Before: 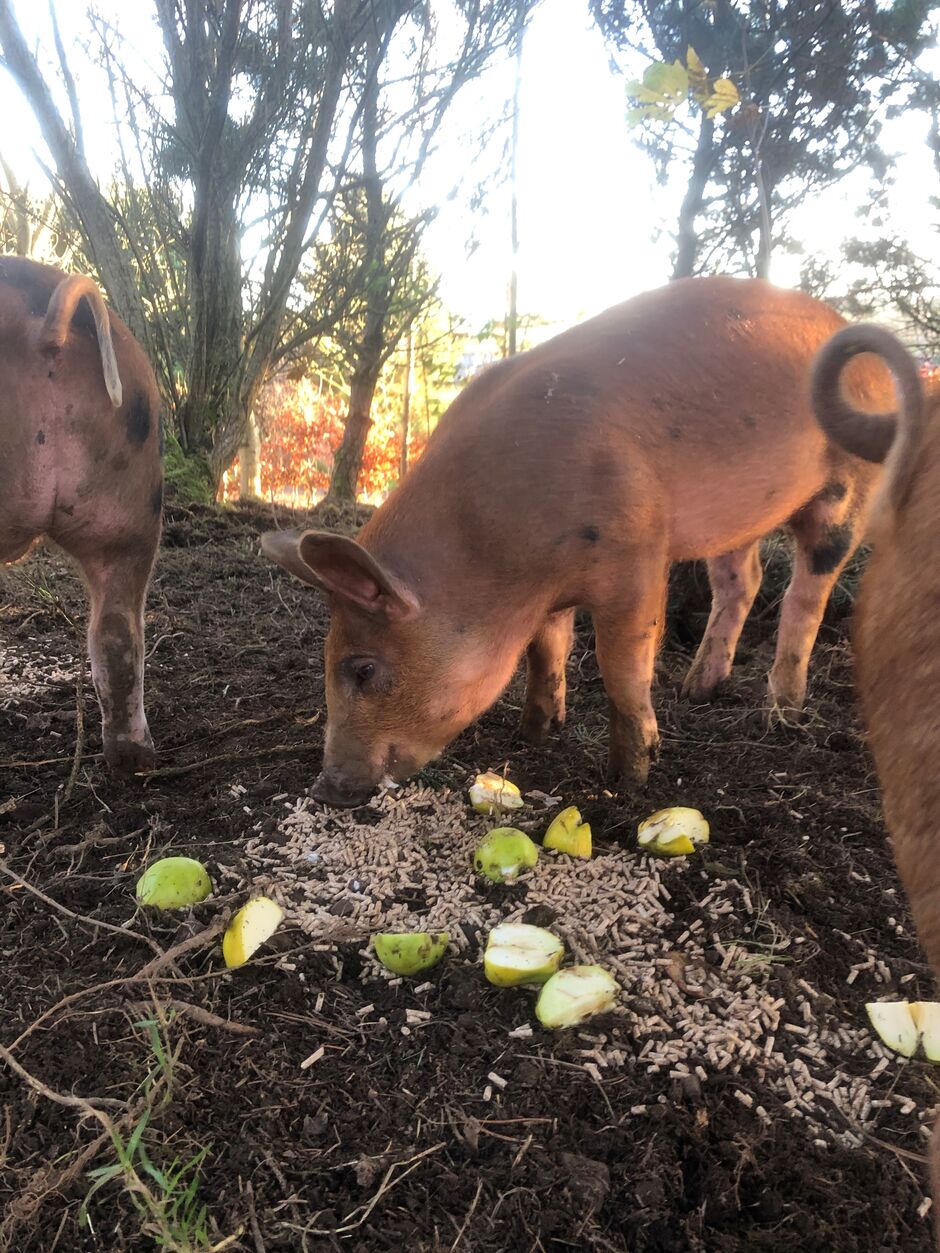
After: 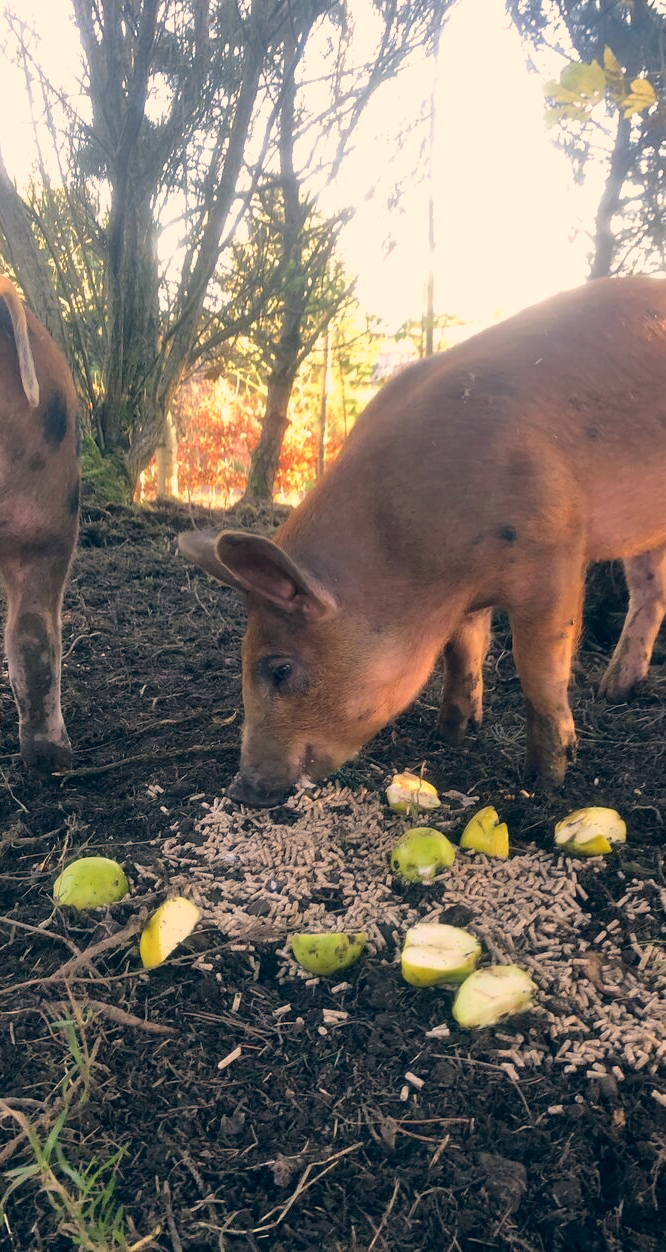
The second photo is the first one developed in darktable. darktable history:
crop and rotate: left 9.003%, right 20.079%
levels: black 8.56%, levels [0, 0.478, 1]
exposure: exposure -0.051 EV, compensate highlight preservation false
contrast brightness saturation: contrast 0.008, saturation -0.065
color correction: highlights a* 10.28, highlights b* 14.72, shadows a* -9.62, shadows b* -15.05
